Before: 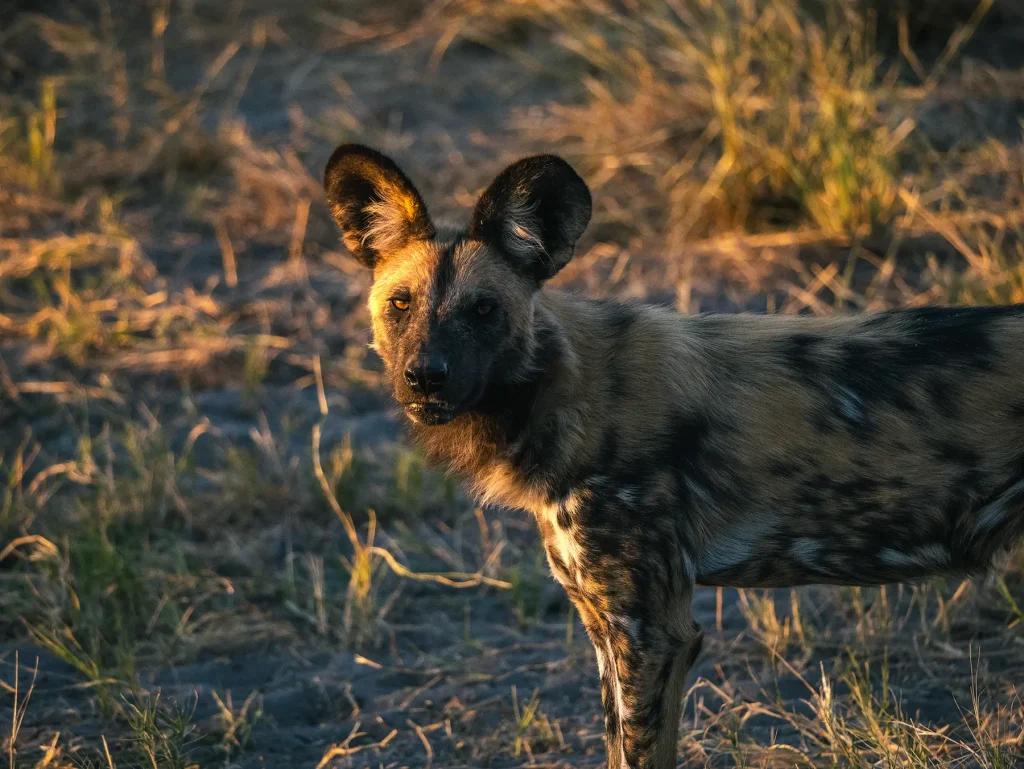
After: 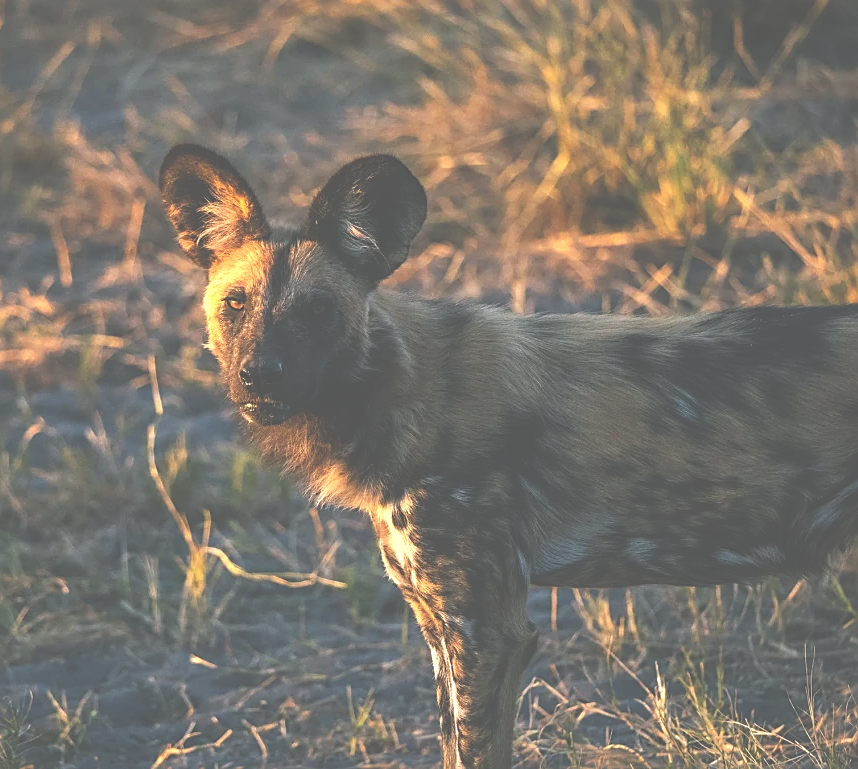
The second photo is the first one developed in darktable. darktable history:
crop: left 16.145%
exposure: black level correction -0.071, exposure 0.5 EV, compensate highlight preservation false
sharpen: on, module defaults
